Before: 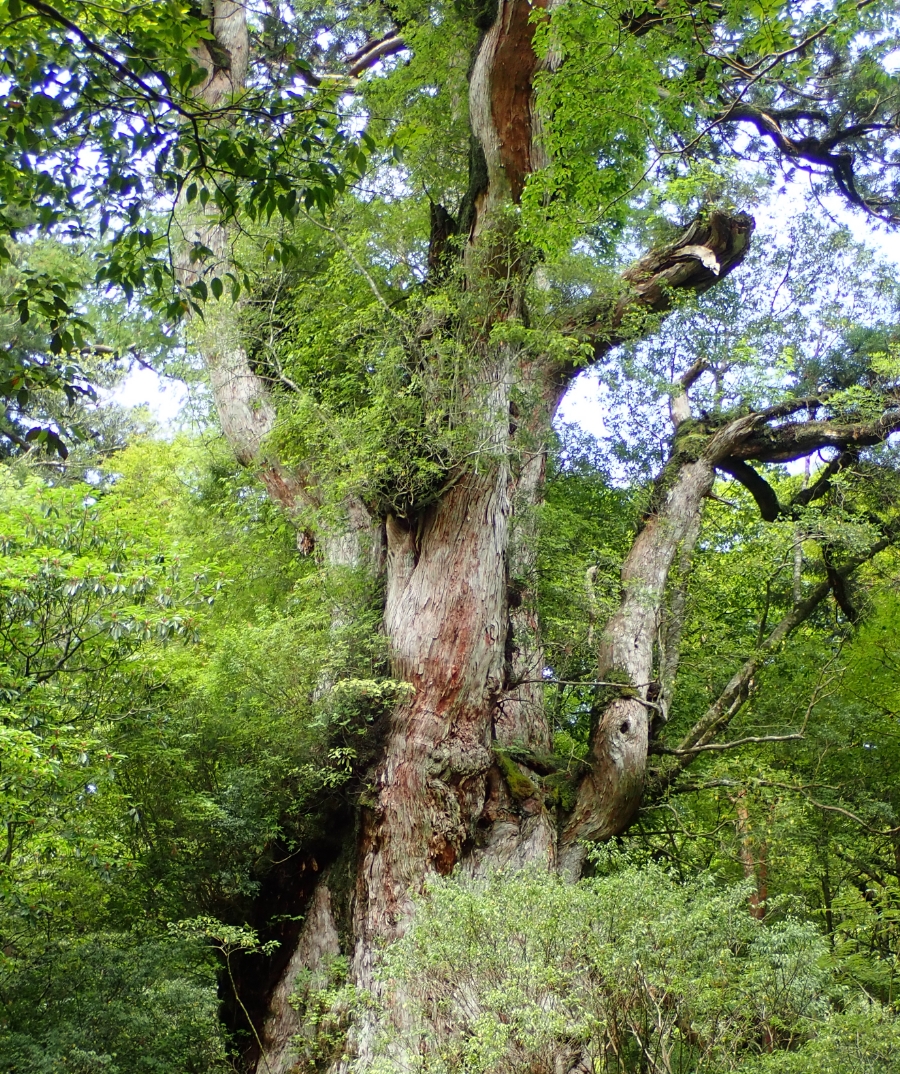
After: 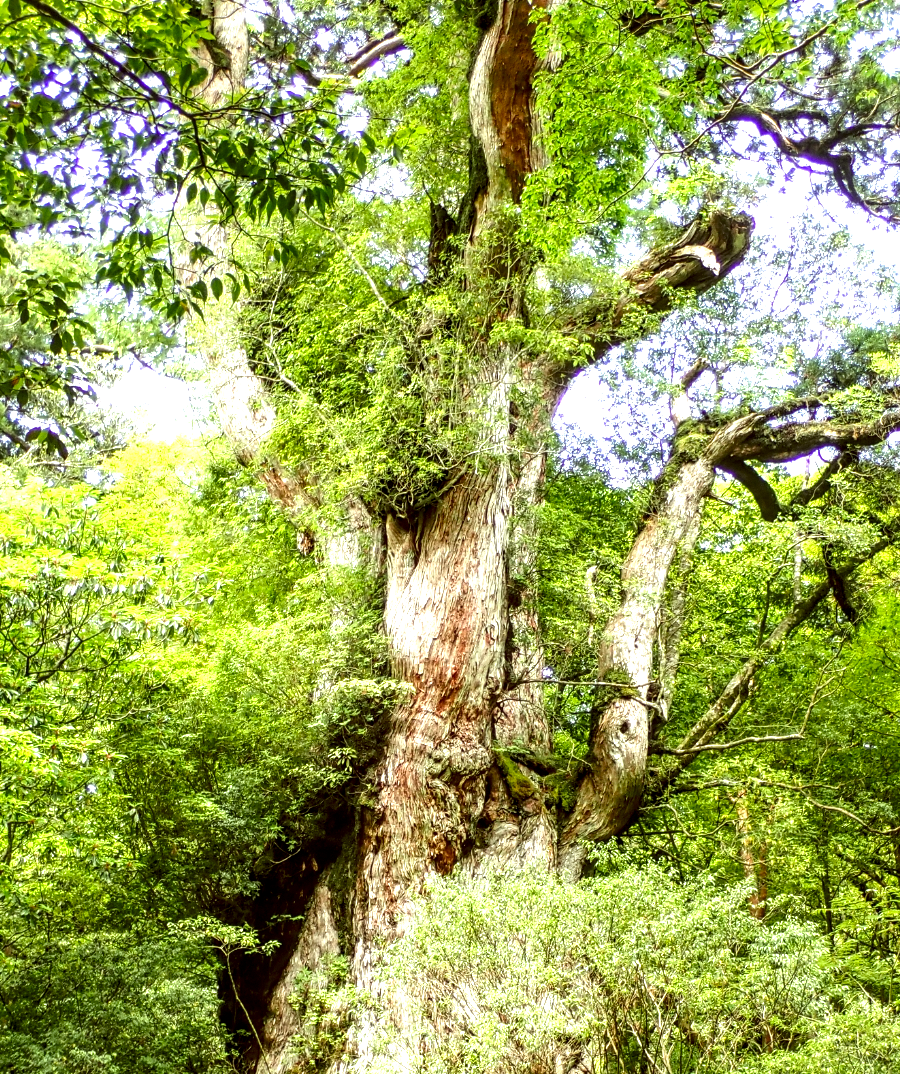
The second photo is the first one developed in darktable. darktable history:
local contrast: detail 160%
exposure: black level correction 0, exposure 1 EV, compensate exposure bias true, compensate highlight preservation false
color correction: highlights a* -1.43, highlights b* 10.12, shadows a* 0.395, shadows b* 19.35
